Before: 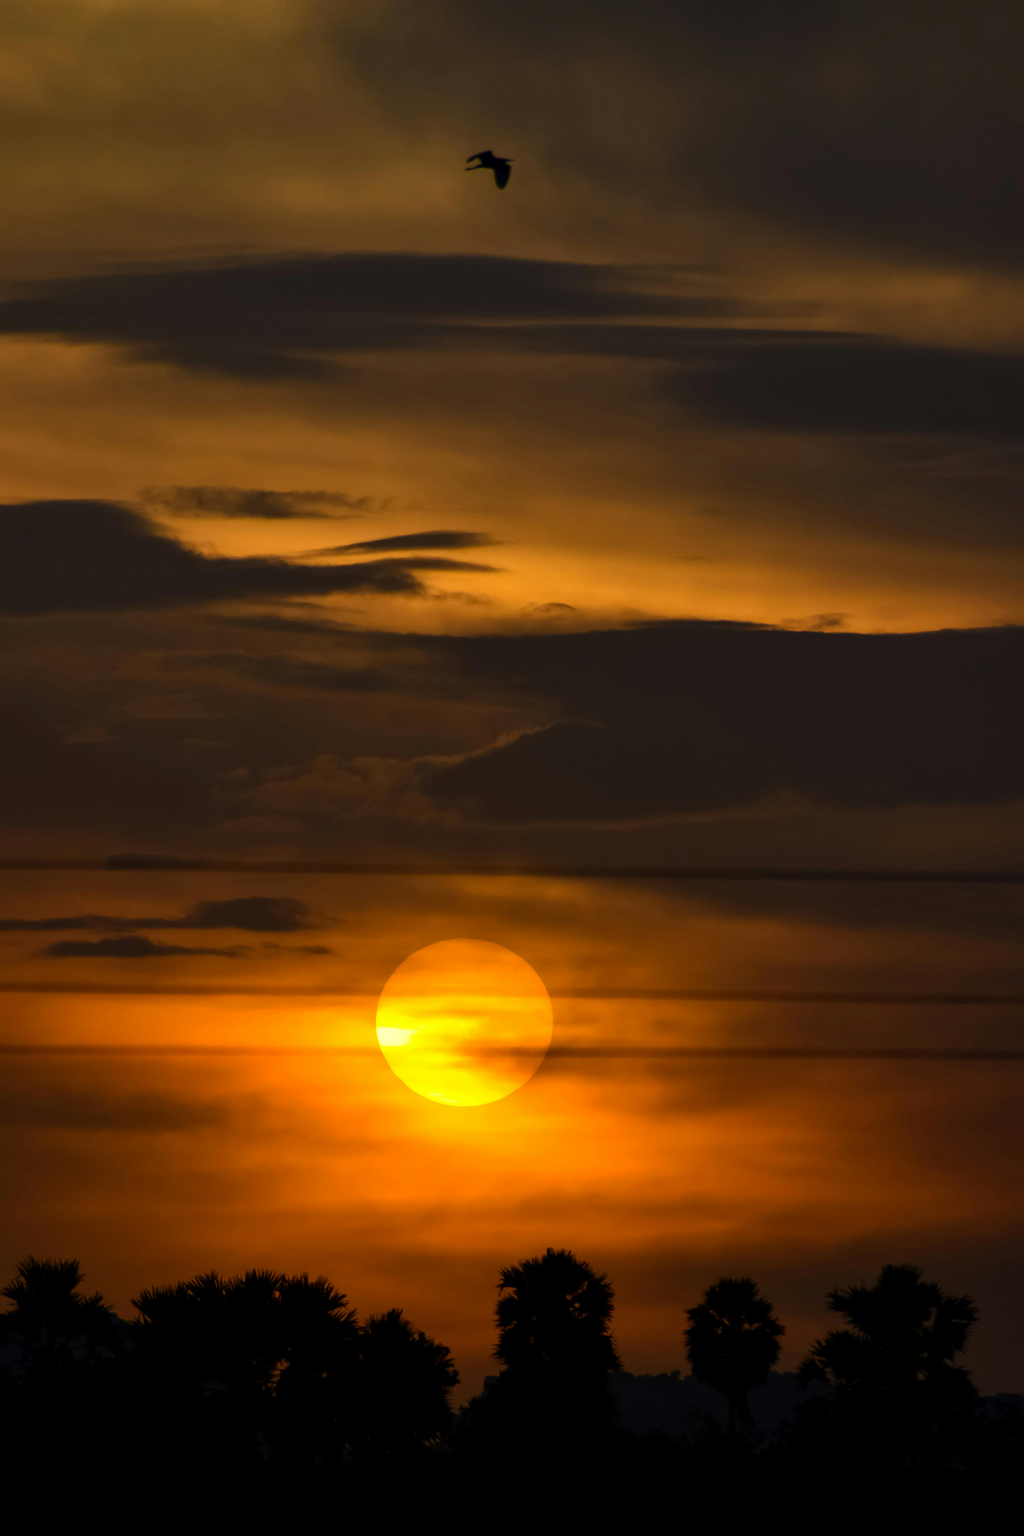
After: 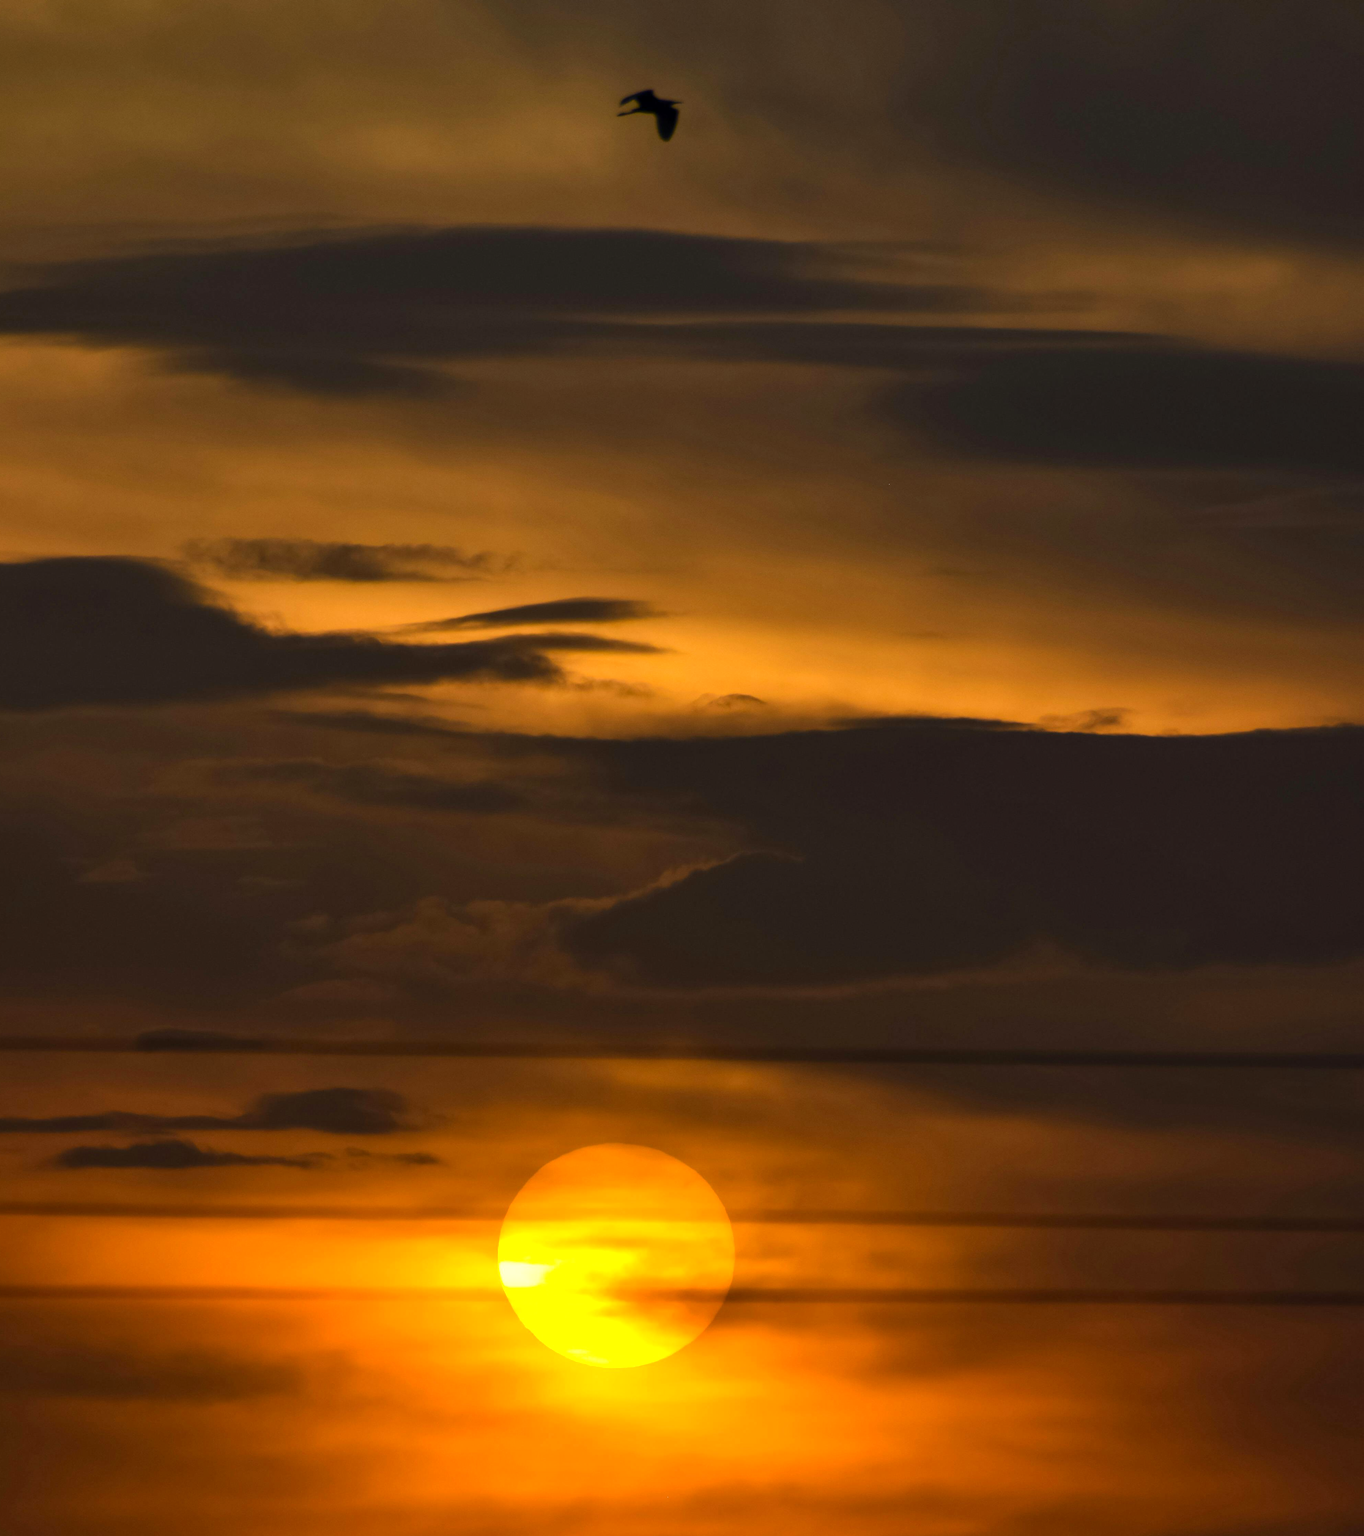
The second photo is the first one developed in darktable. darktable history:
crop: left 0.391%, top 5.472%, bottom 19.751%
exposure: exposure 0.377 EV, compensate highlight preservation false
